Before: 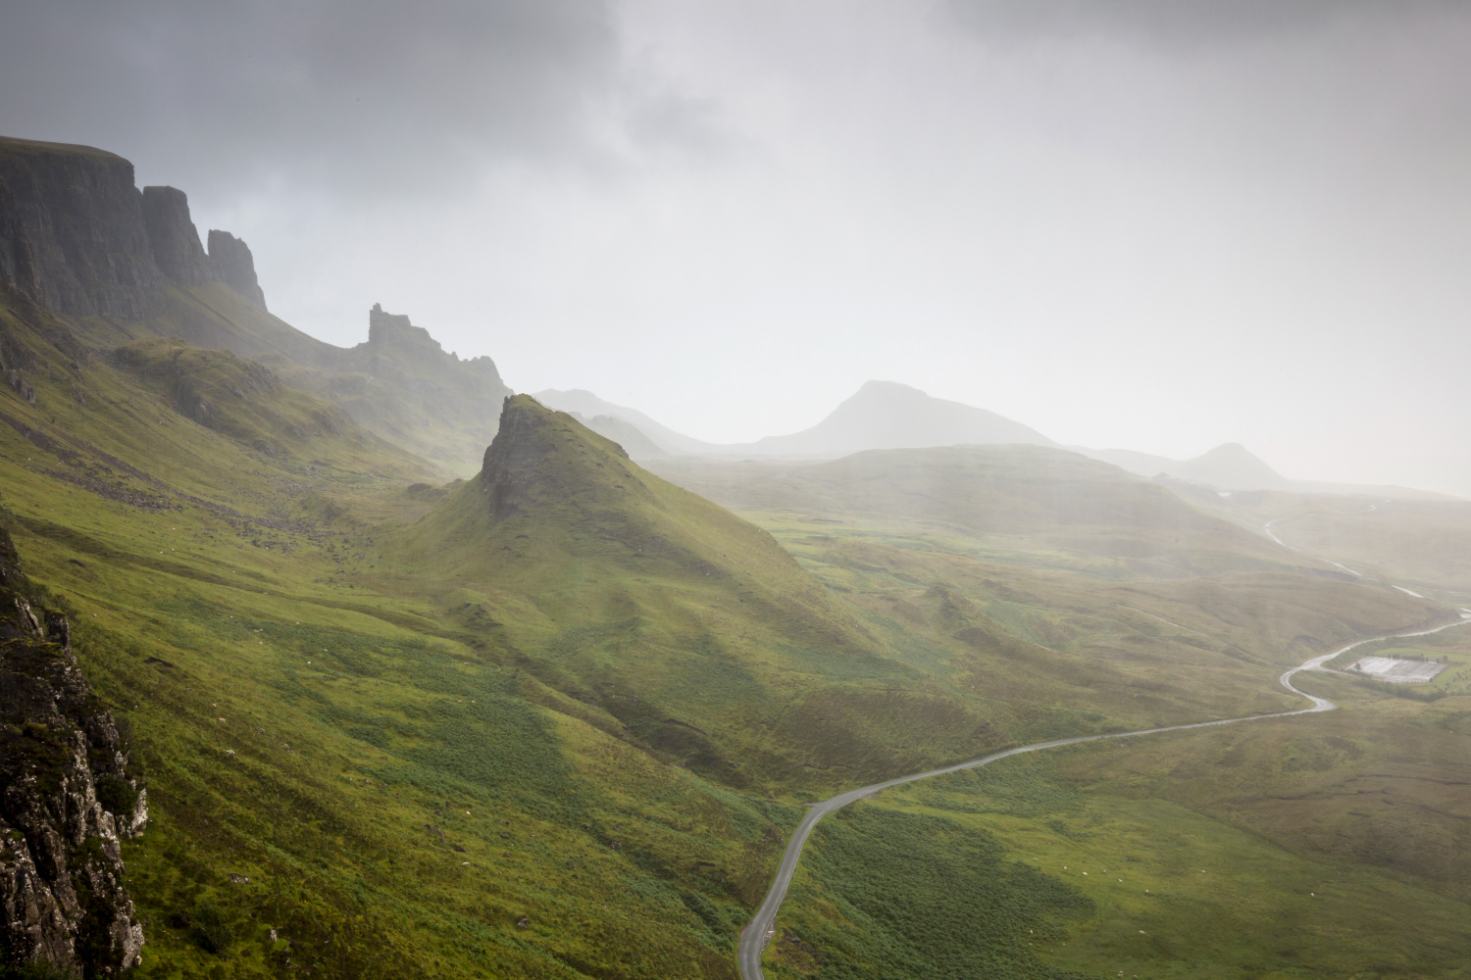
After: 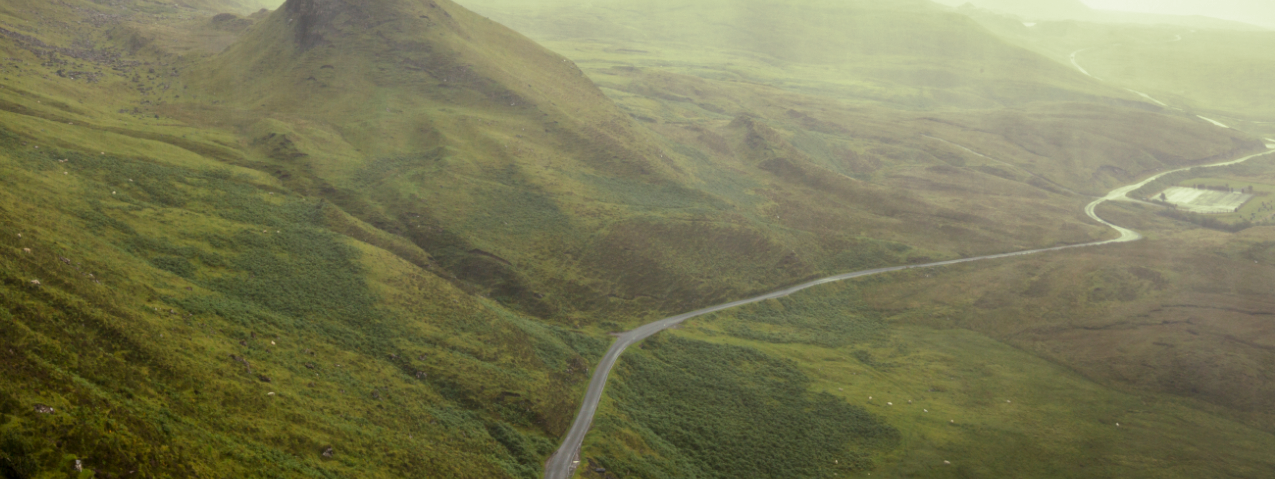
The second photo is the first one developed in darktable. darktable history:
crop and rotate: left 13.306%, top 48.129%, bottom 2.928%
split-toning: shadows › hue 290.82°, shadows › saturation 0.34, highlights › saturation 0.38, balance 0, compress 50%
